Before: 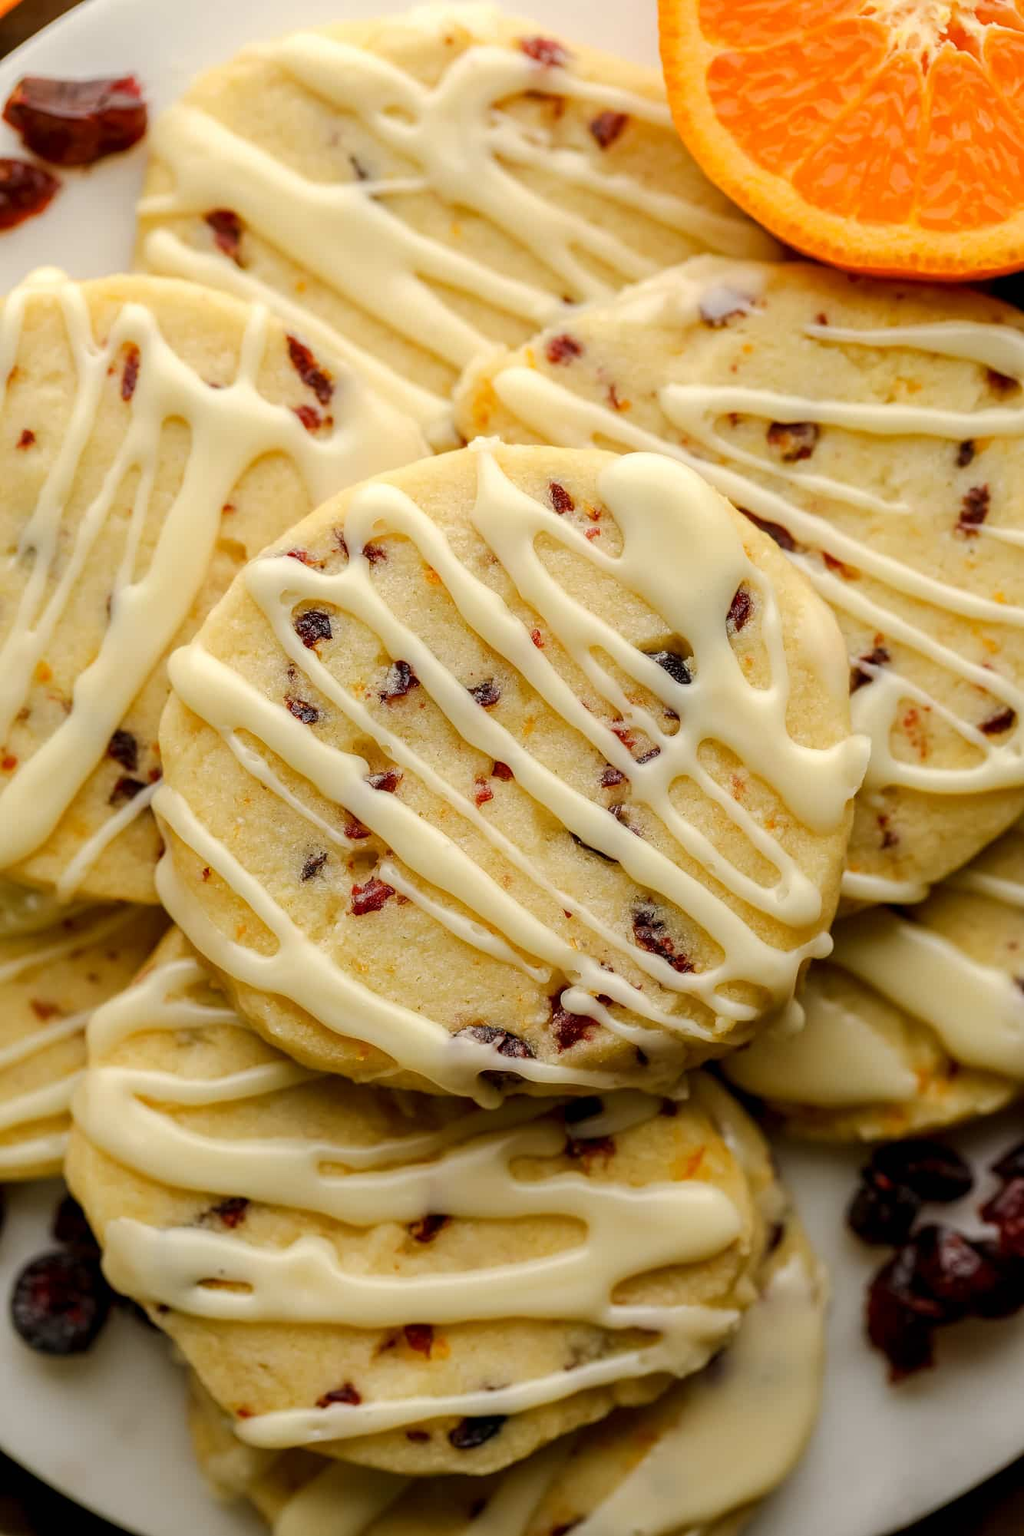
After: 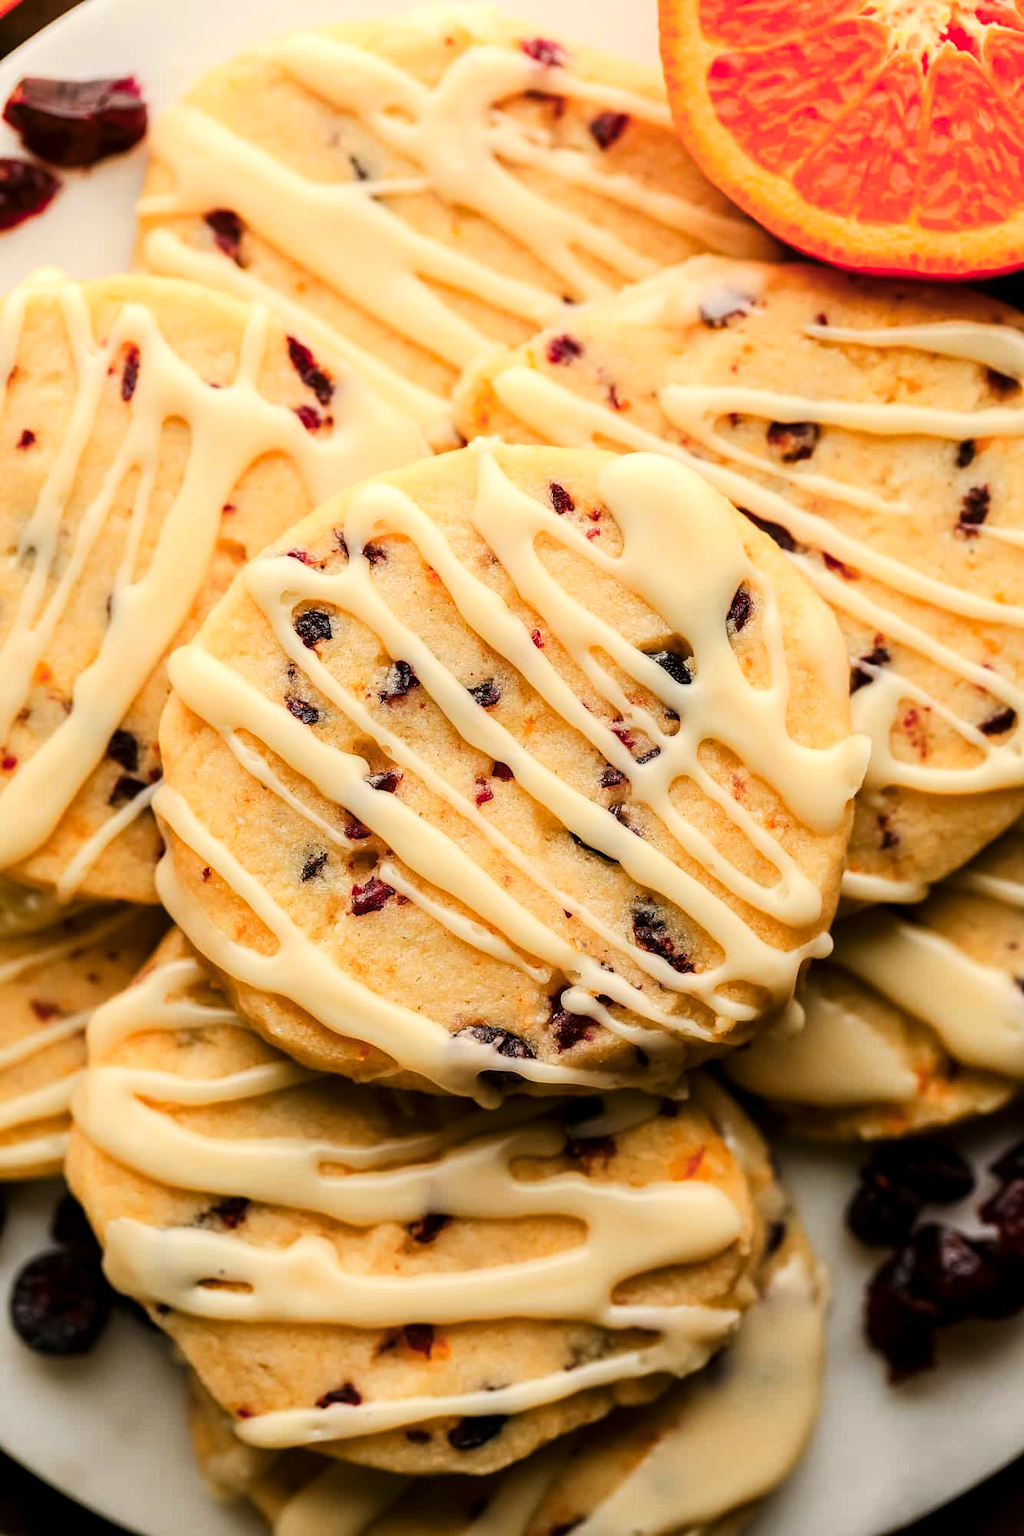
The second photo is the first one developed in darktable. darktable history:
tone curve: curves: ch0 [(0, 0) (0.137, 0.063) (0.255, 0.176) (0.502, 0.502) (0.749, 0.839) (1, 1)], color space Lab, linked channels, preserve colors none
color zones: curves: ch1 [(0.235, 0.558) (0.75, 0.5)]; ch2 [(0.25, 0.462) (0.749, 0.457)], mix 25.94%
